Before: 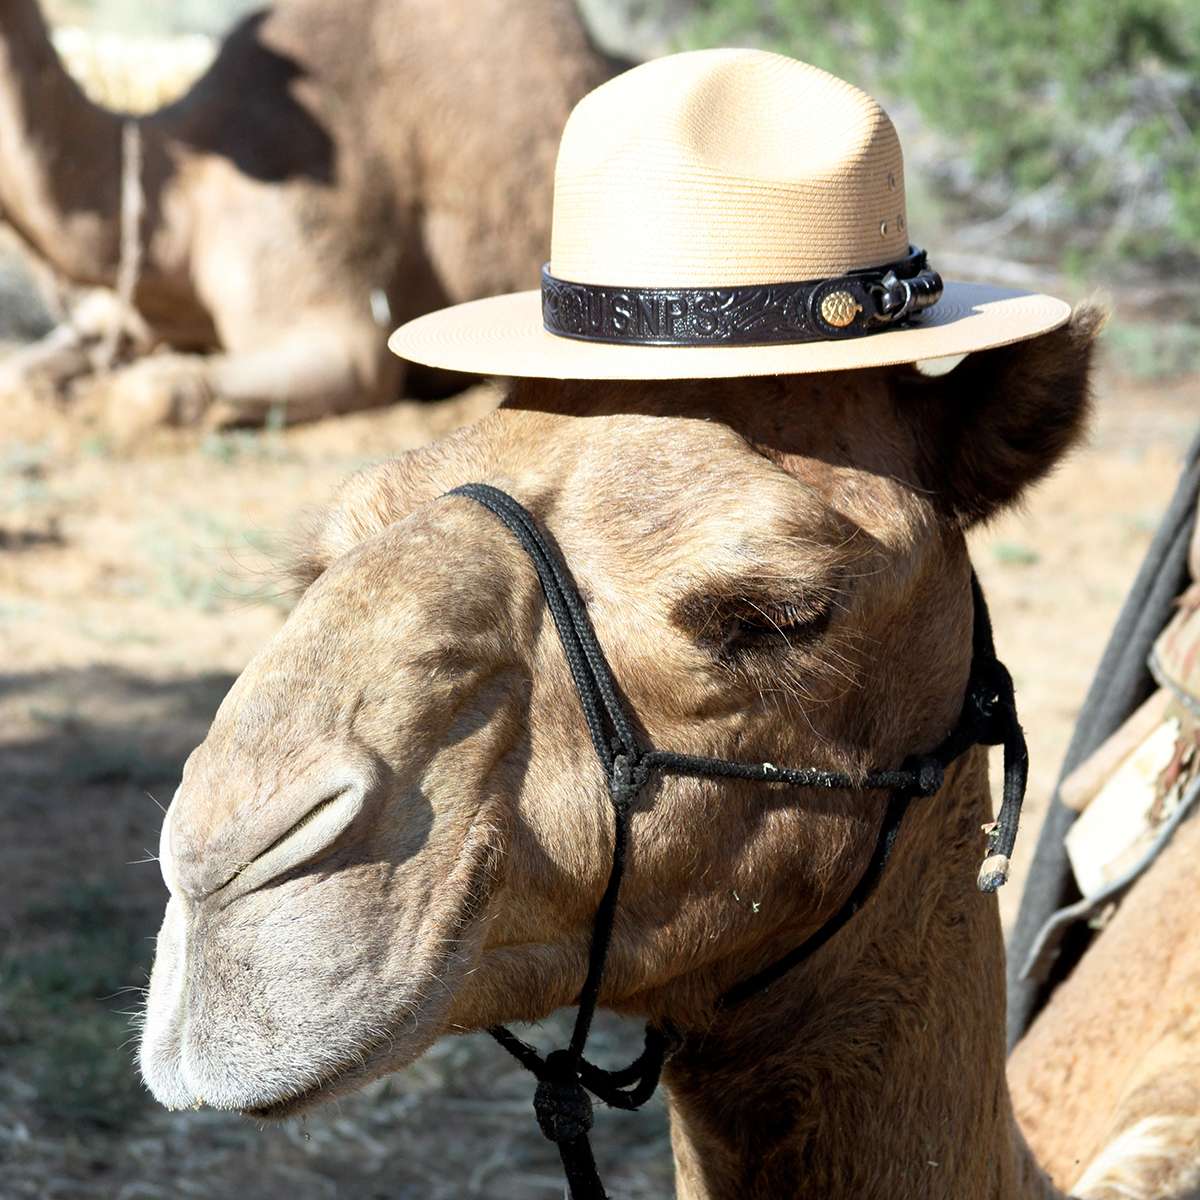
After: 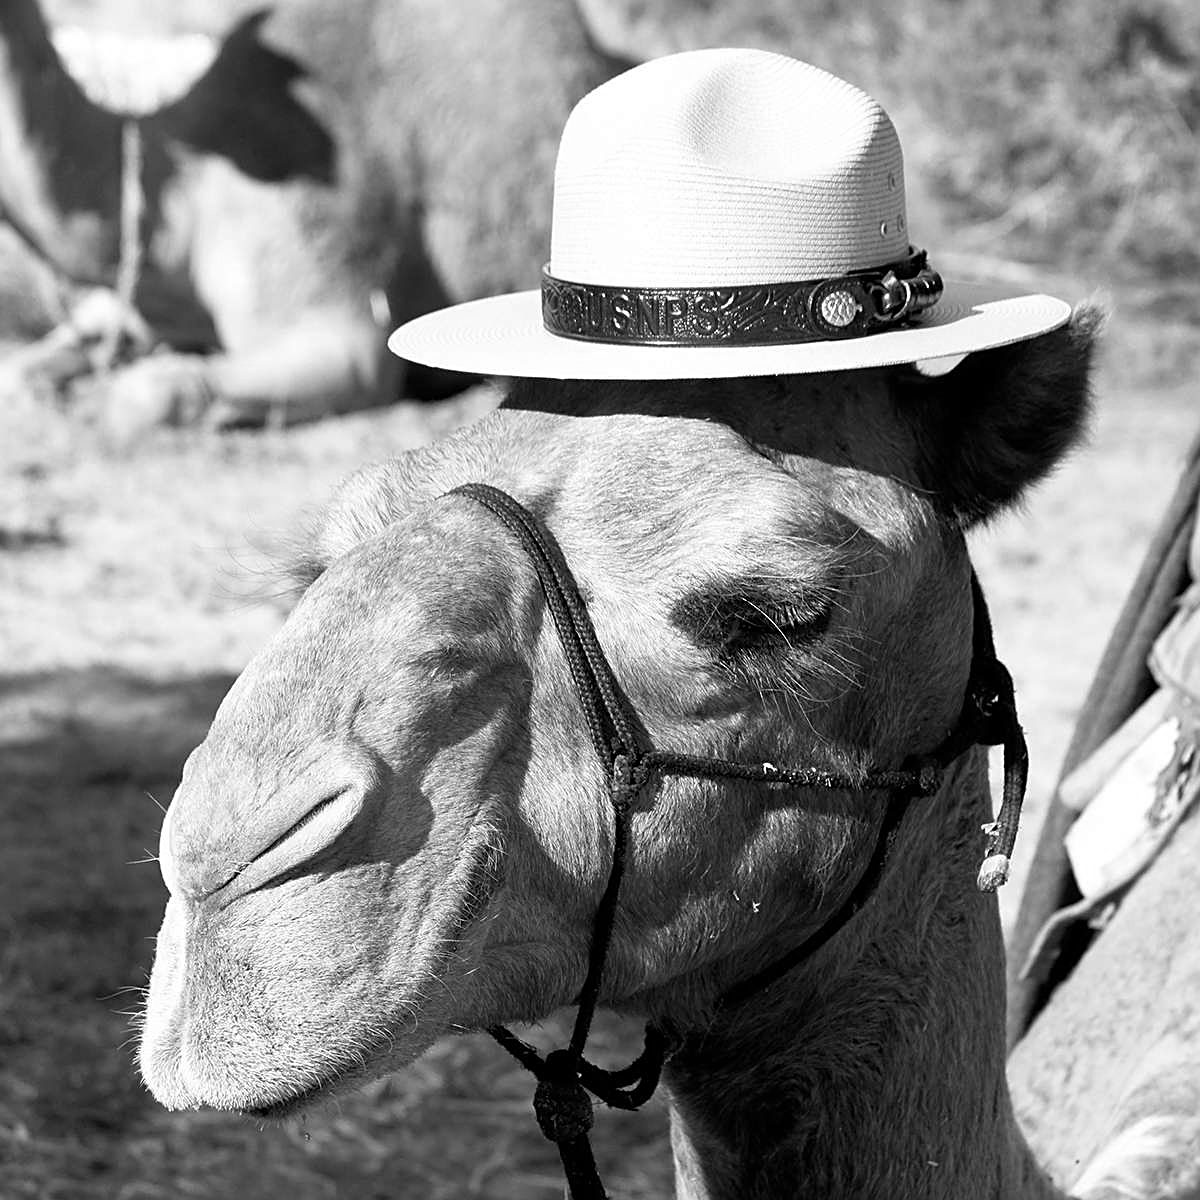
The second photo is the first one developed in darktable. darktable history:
color contrast: green-magenta contrast 0, blue-yellow contrast 0
sharpen: on, module defaults
